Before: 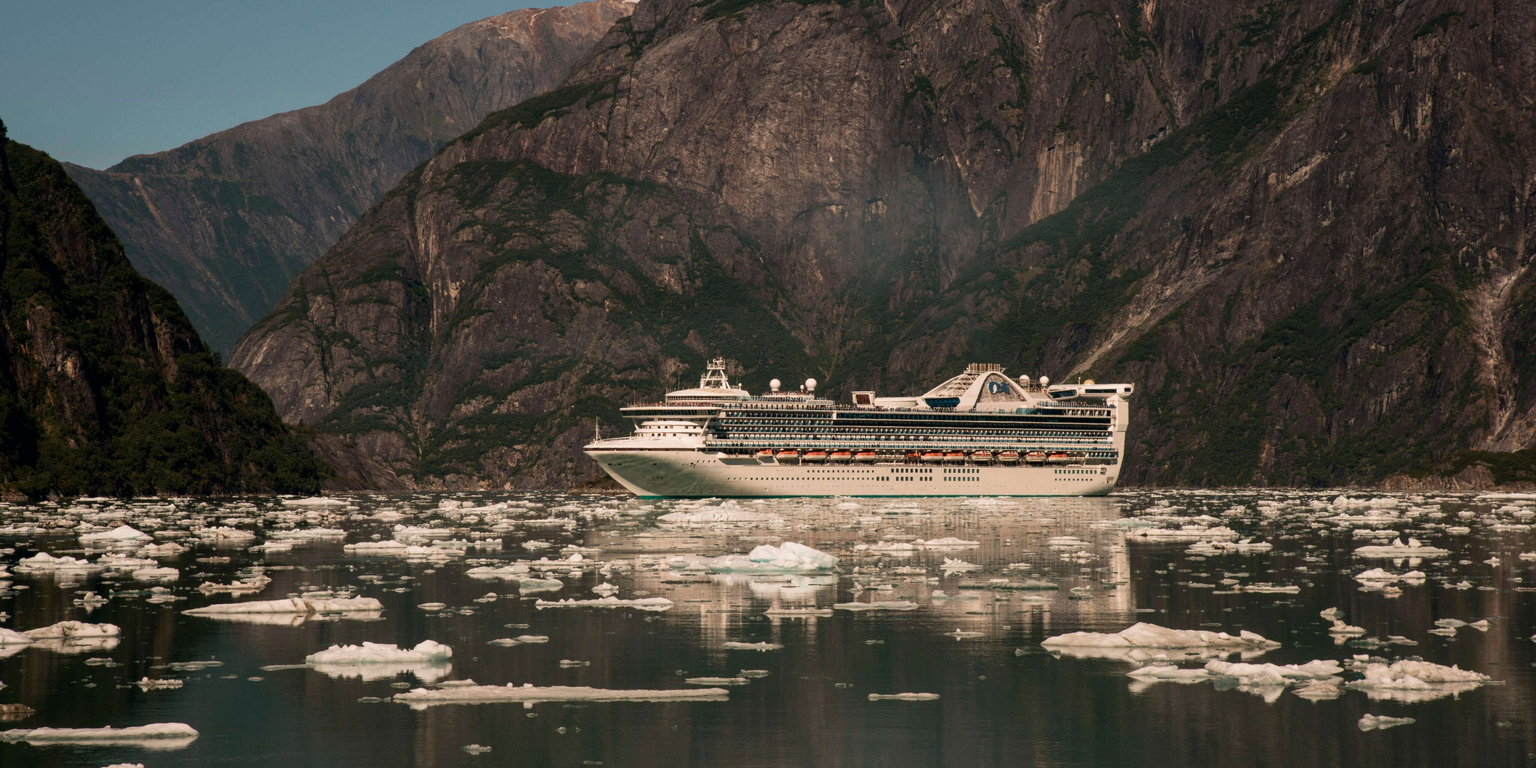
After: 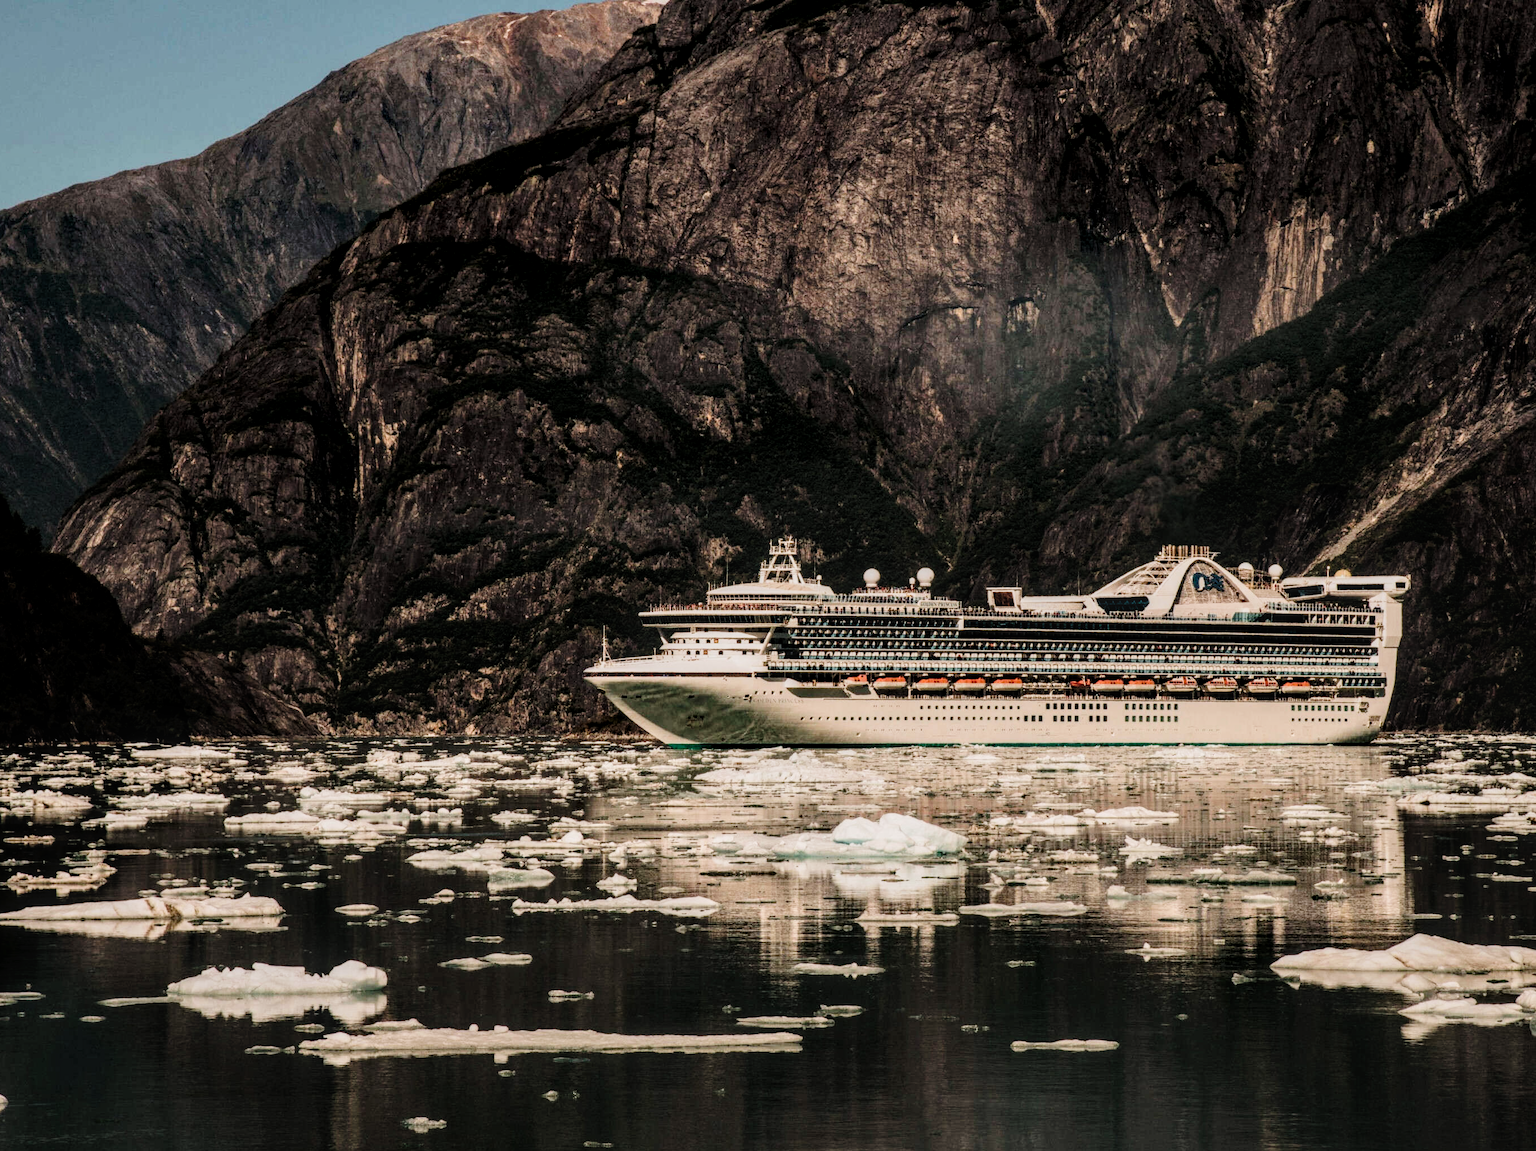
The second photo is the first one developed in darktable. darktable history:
filmic rgb: black relative exposure -5 EV, white relative exposure 3.5 EV, hardness 3.19, contrast 1.2, highlights saturation mix -50%
local contrast: highlights 35%, detail 135%
crop and rotate: left 12.648%, right 20.685%
tone curve: curves: ch0 [(0, 0) (0.003, 0.015) (0.011, 0.019) (0.025, 0.026) (0.044, 0.041) (0.069, 0.057) (0.1, 0.085) (0.136, 0.116) (0.177, 0.158) (0.224, 0.215) (0.277, 0.286) (0.335, 0.367) (0.399, 0.452) (0.468, 0.534) (0.543, 0.612) (0.623, 0.698) (0.709, 0.775) (0.801, 0.858) (0.898, 0.928) (1, 1)], preserve colors none
